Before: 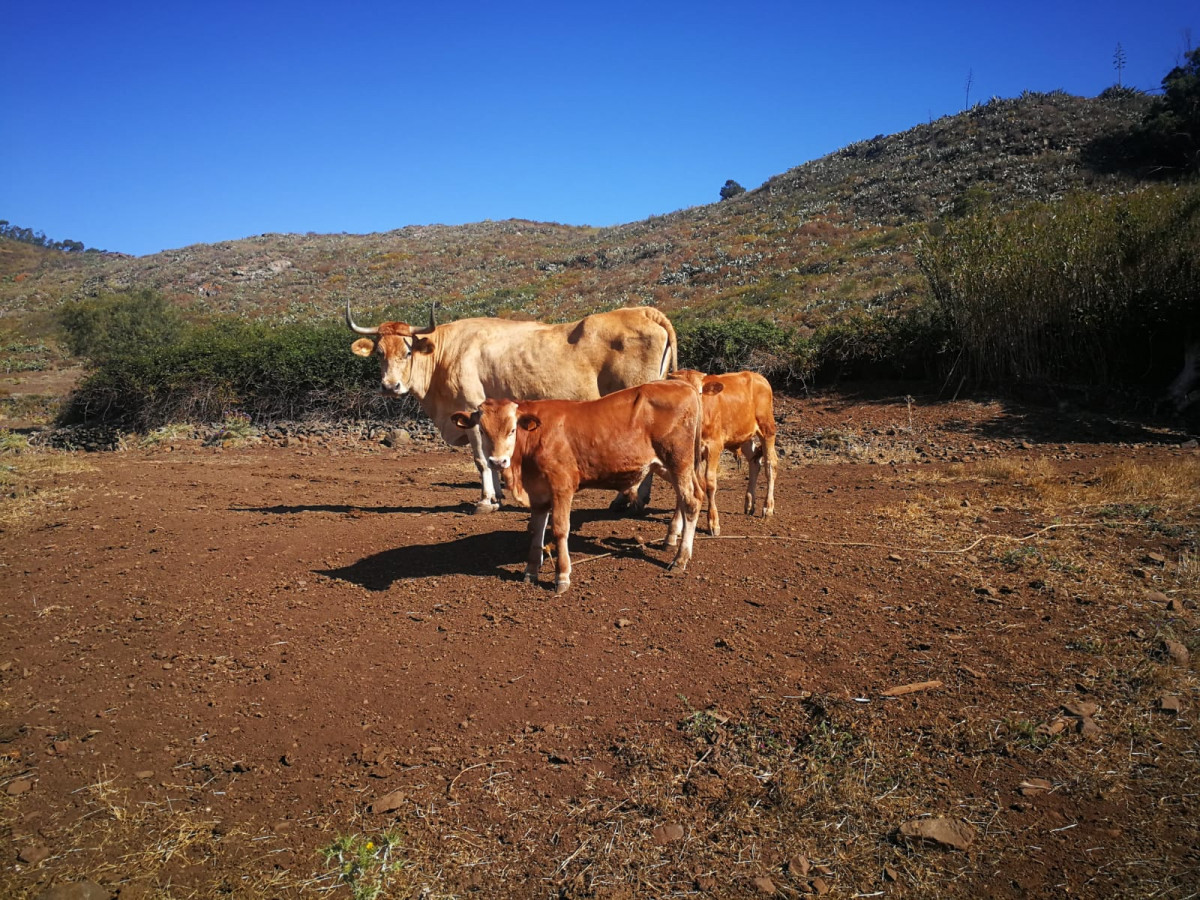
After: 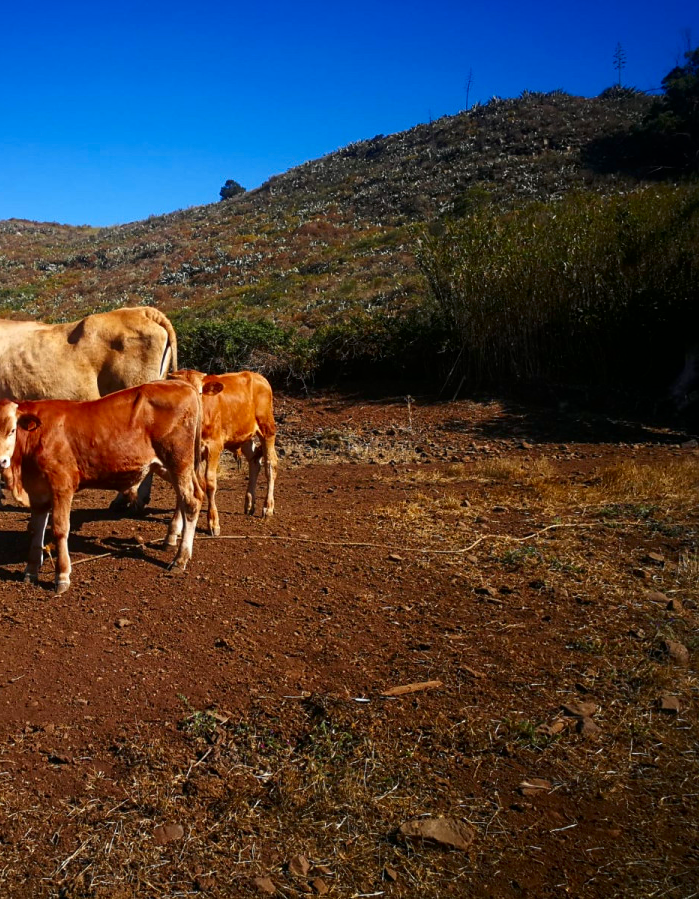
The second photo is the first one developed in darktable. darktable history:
contrast brightness saturation: contrast 0.12, brightness -0.123, saturation 0.199
crop: left 41.671%
